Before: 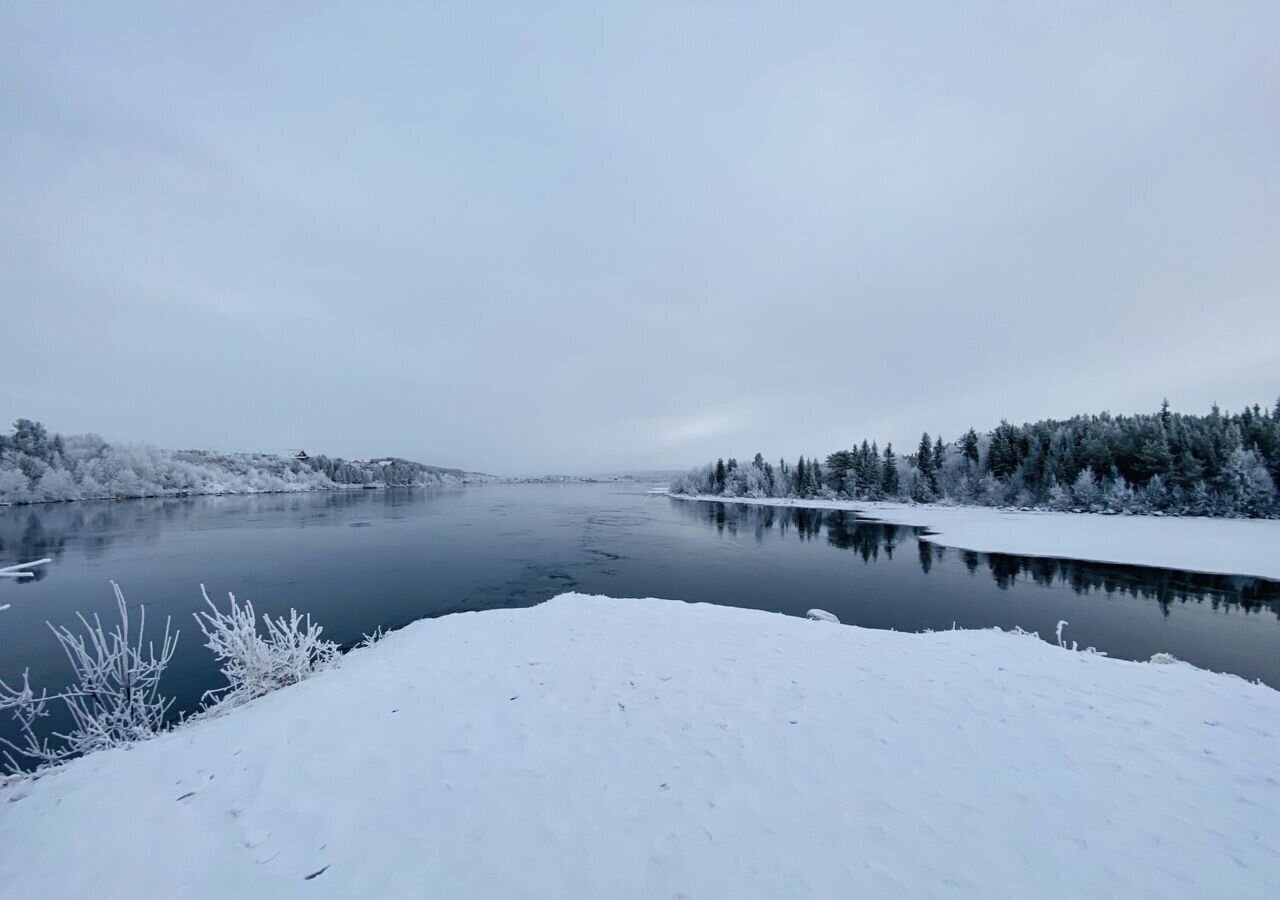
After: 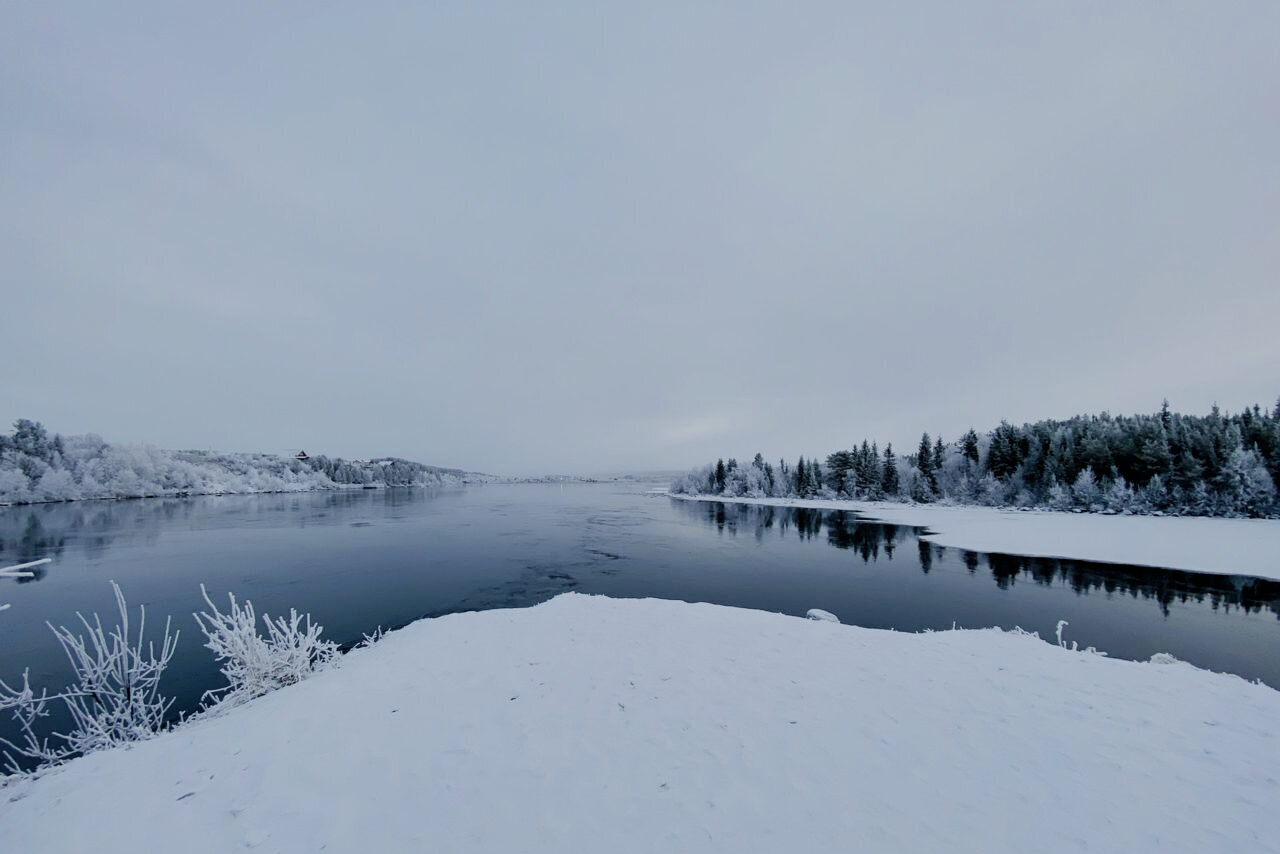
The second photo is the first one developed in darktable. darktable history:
crop and rotate: top 0%, bottom 5.097%
filmic rgb: black relative exposure -8.54 EV, white relative exposure 5.52 EV, hardness 3.39, contrast 1.016
